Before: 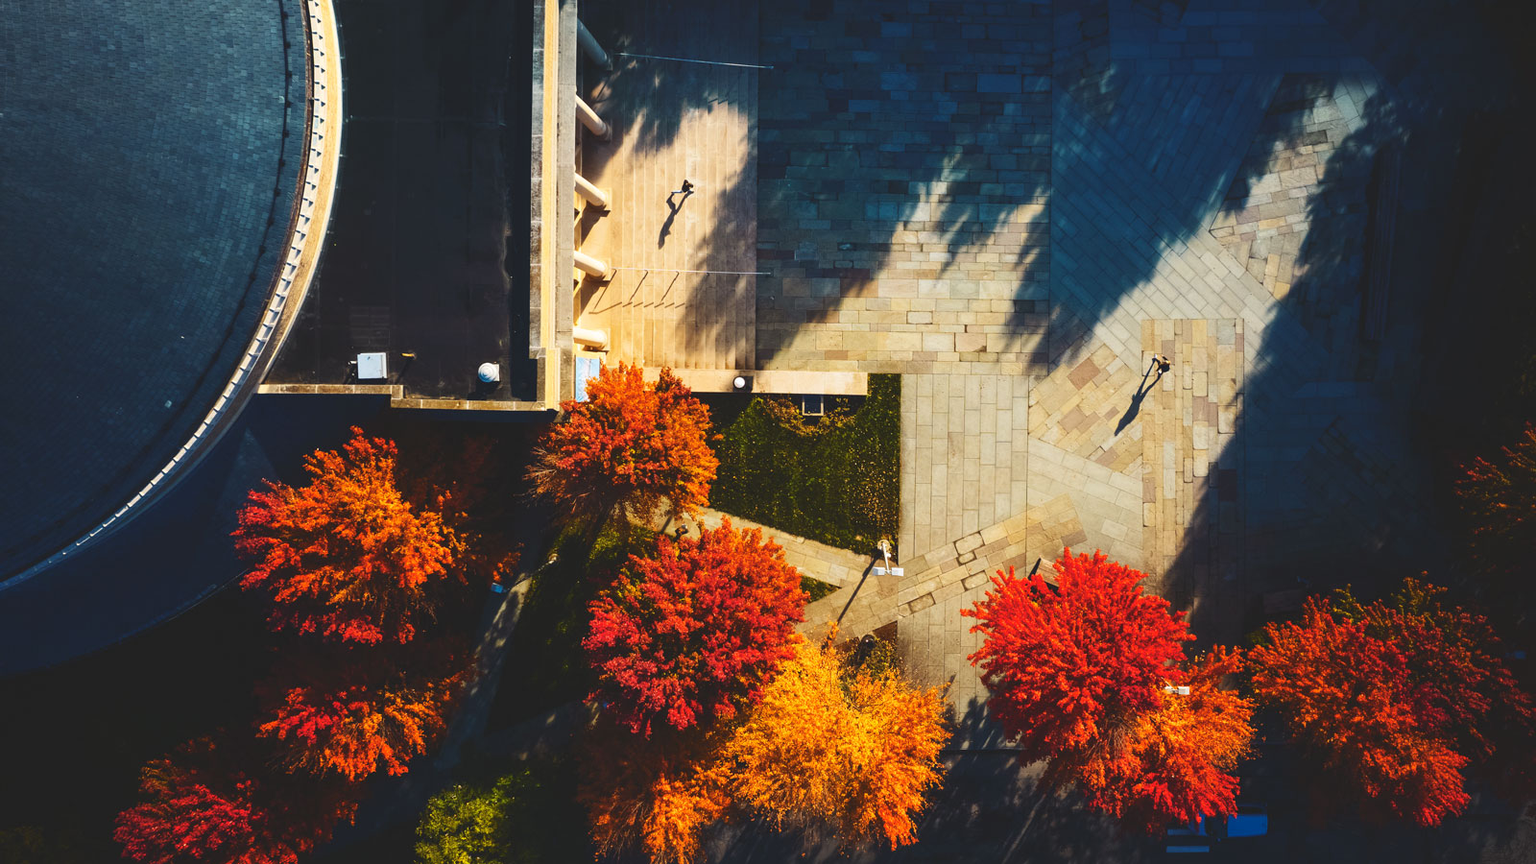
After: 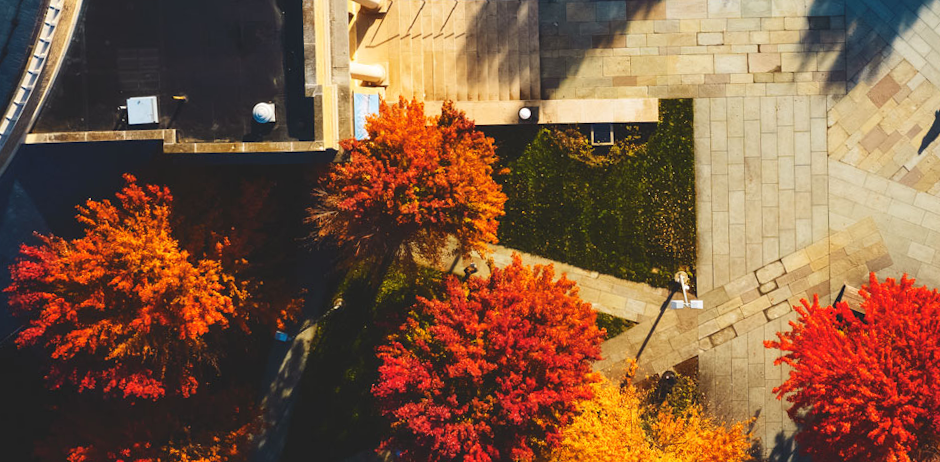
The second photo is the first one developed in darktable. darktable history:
crop: left 13.312%, top 31.28%, right 24.627%, bottom 15.582%
rotate and perspective: rotation -2.12°, lens shift (vertical) 0.009, lens shift (horizontal) -0.008, automatic cropping original format, crop left 0.036, crop right 0.964, crop top 0.05, crop bottom 0.959
